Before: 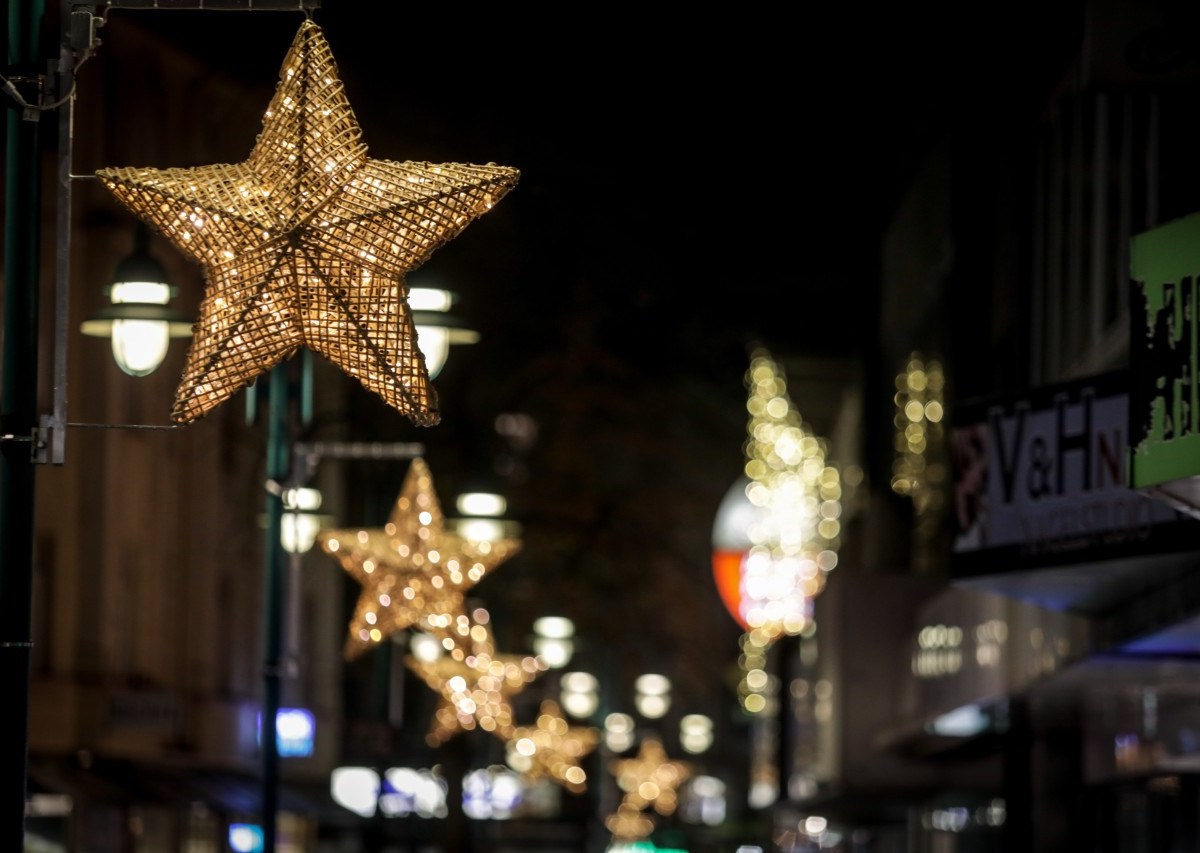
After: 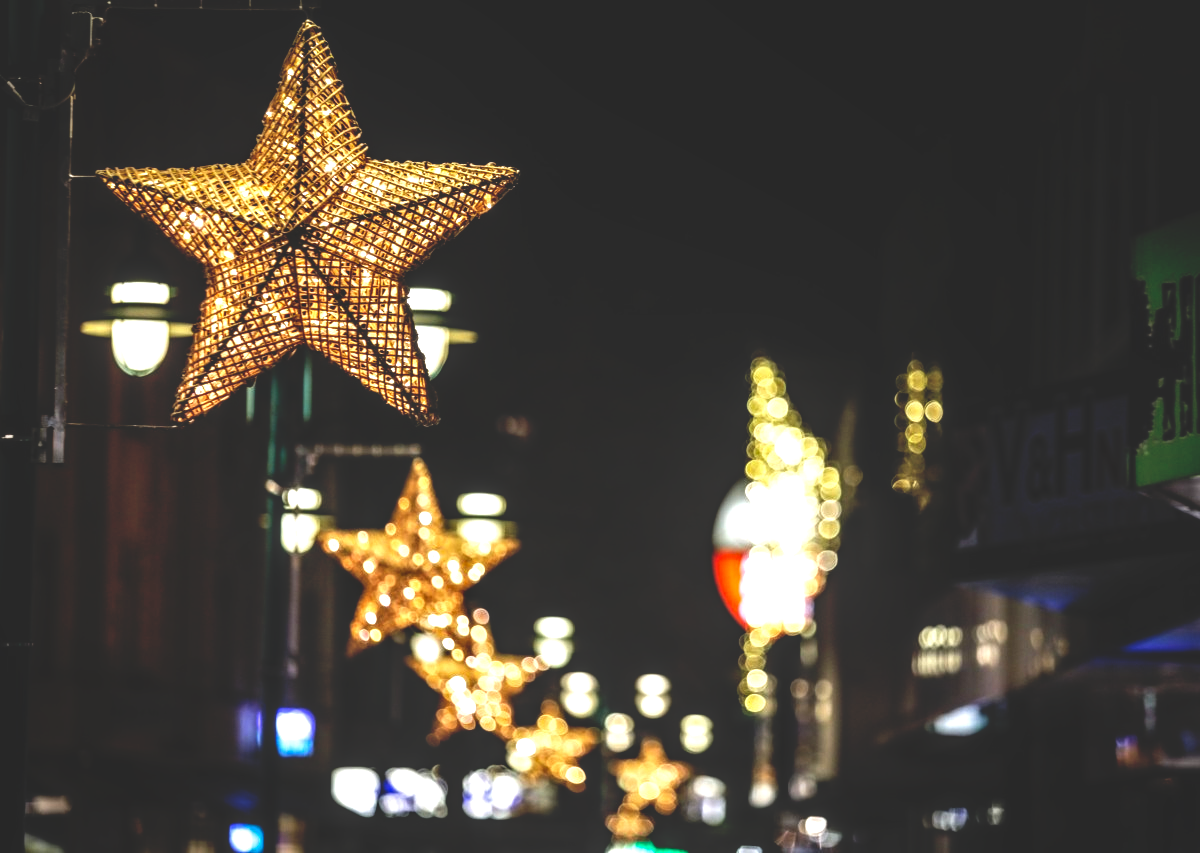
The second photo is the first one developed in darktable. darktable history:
base curve: curves: ch0 [(0, 0.02) (0.083, 0.036) (1, 1)], preserve colors none
exposure: exposure 1.001 EV, compensate exposure bias true, compensate highlight preservation false
local contrast: on, module defaults
